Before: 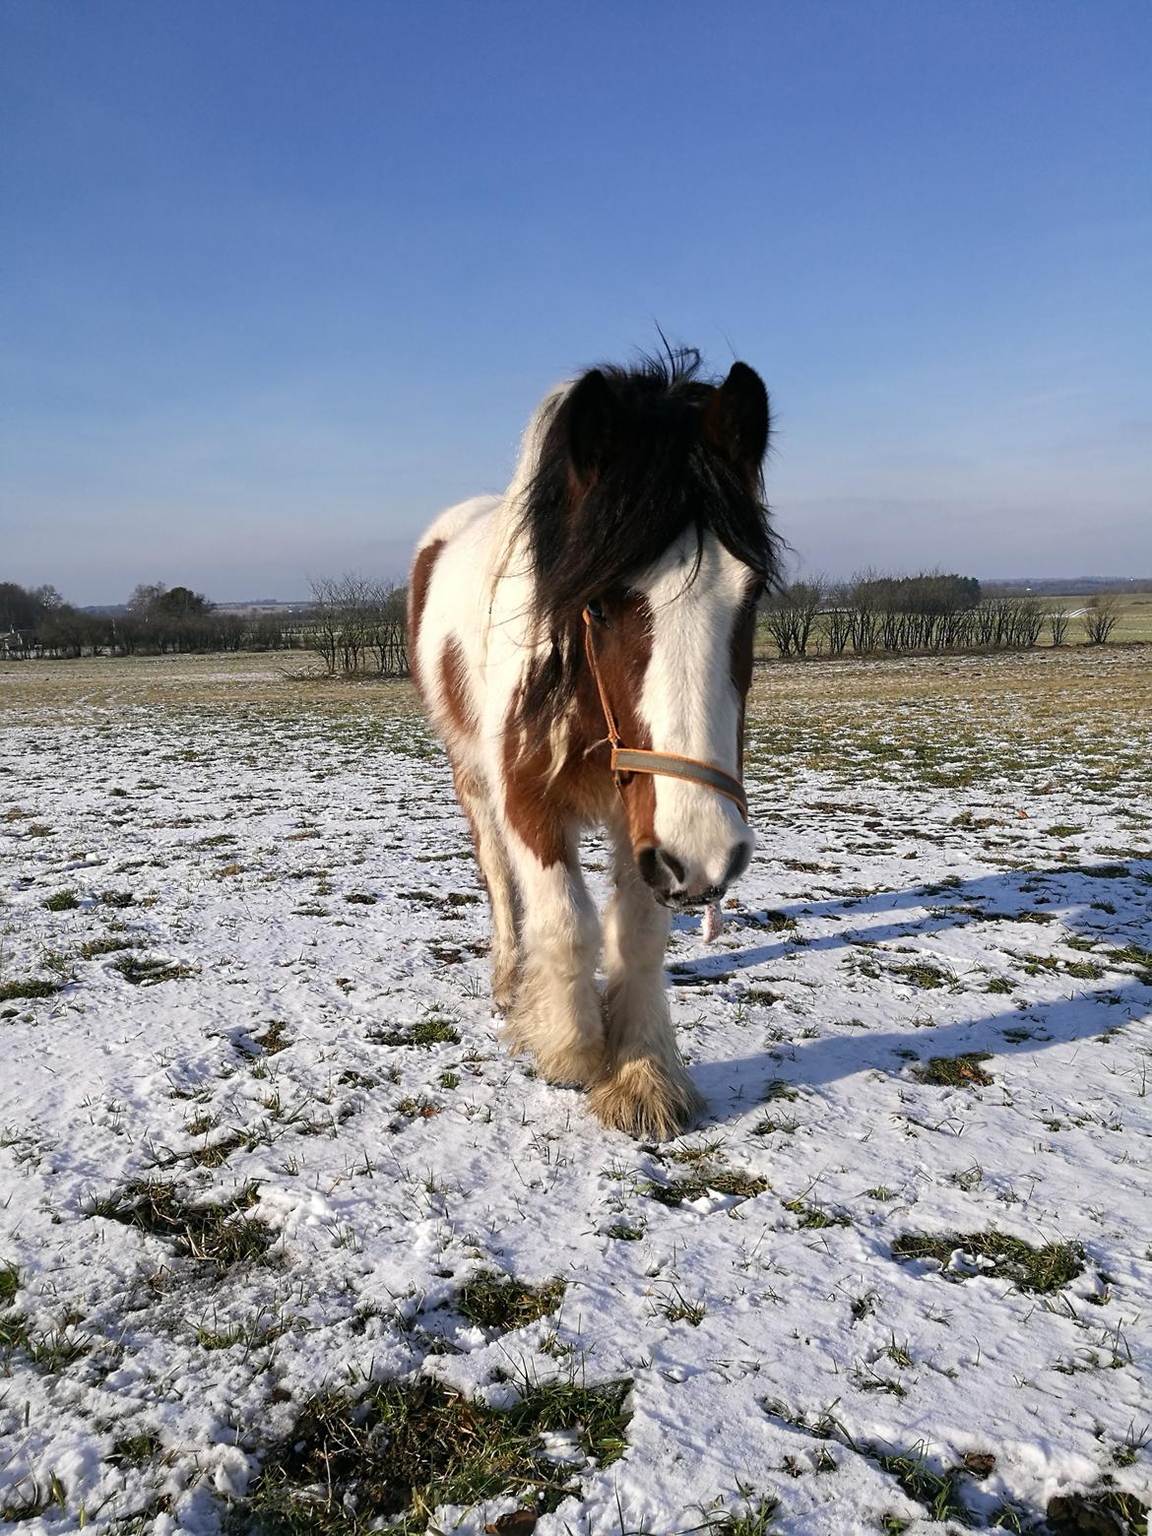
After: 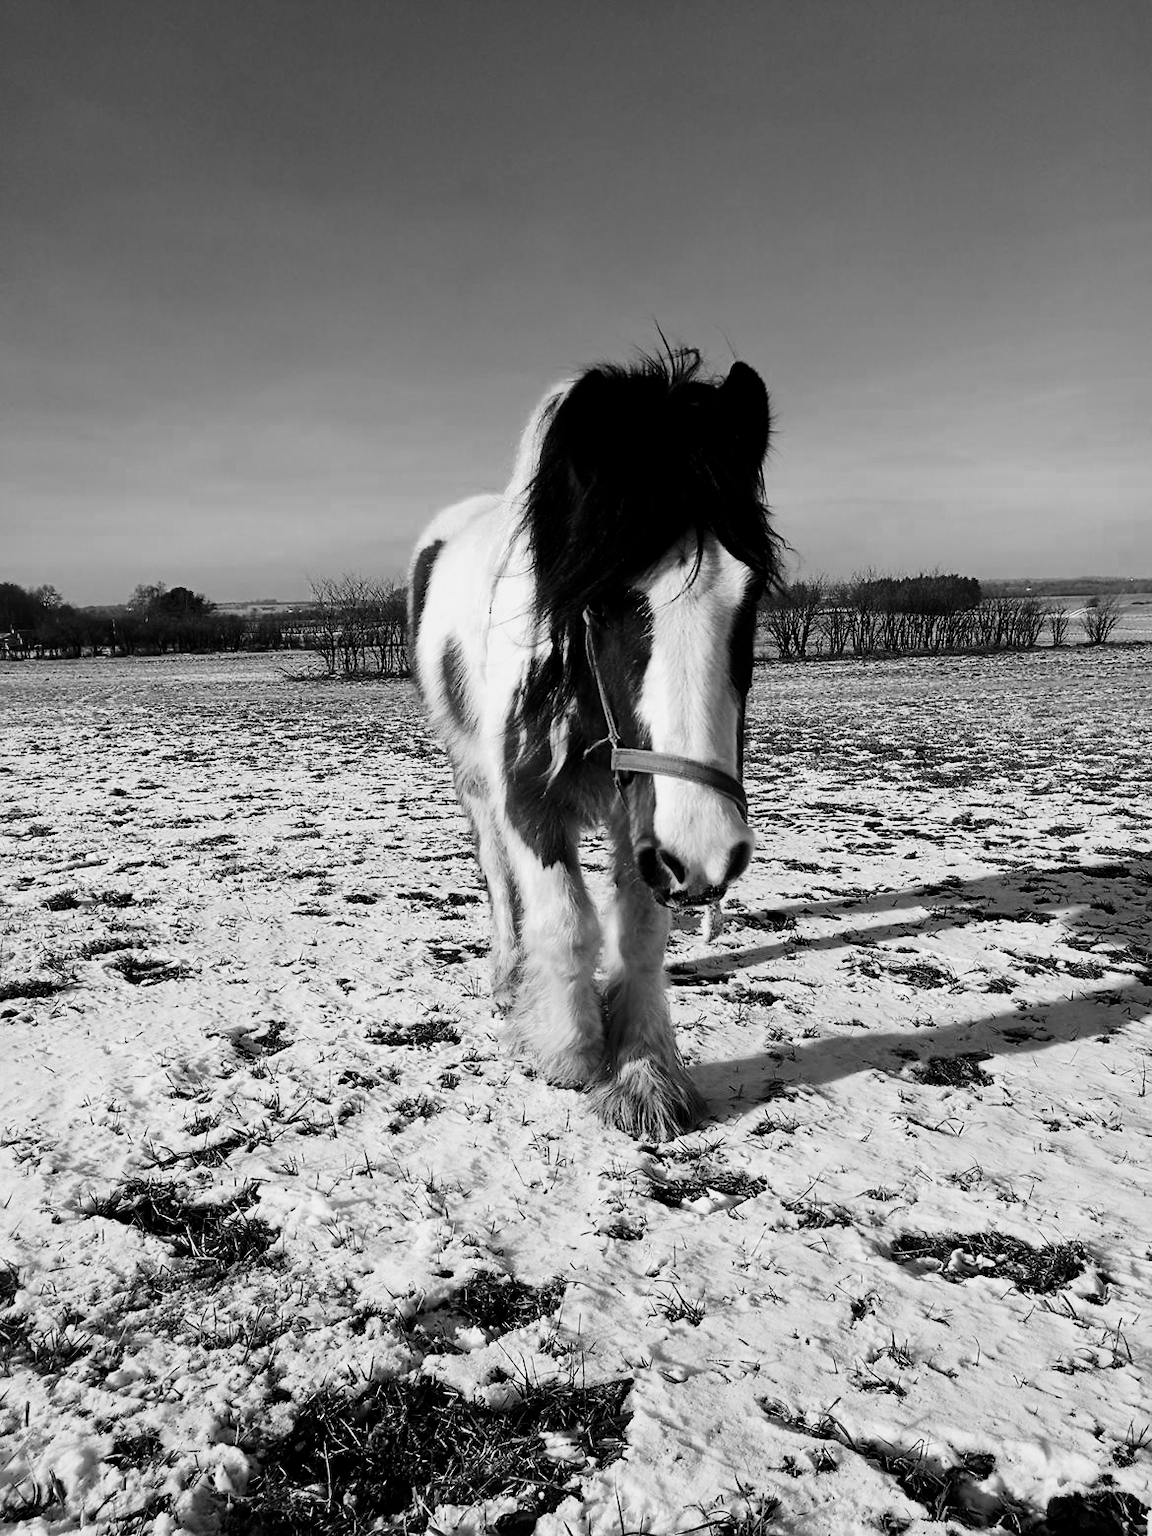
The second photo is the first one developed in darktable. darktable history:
color zones: curves: ch0 [(0.002, 0.593) (0.143, 0.417) (0.285, 0.541) (0.455, 0.289) (0.608, 0.327) (0.727, 0.283) (0.869, 0.571) (1, 0.603)]; ch1 [(0, 0) (0.143, 0) (0.286, 0) (0.429, 0) (0.571, 0) (0.714, 0) (0.857, 0)]
contrast brightness saturation: contrast 0.242, brightness -0.232, saturation 0.143
filmic rgb: black relative exposure -7.65 EV, white relative exposure 4.56 EV, threshold 5.99 EV, hardness 3.61, enable highlight reconstruction true
exposure: exposure 0.692 EV, compensate highlight preservation false
